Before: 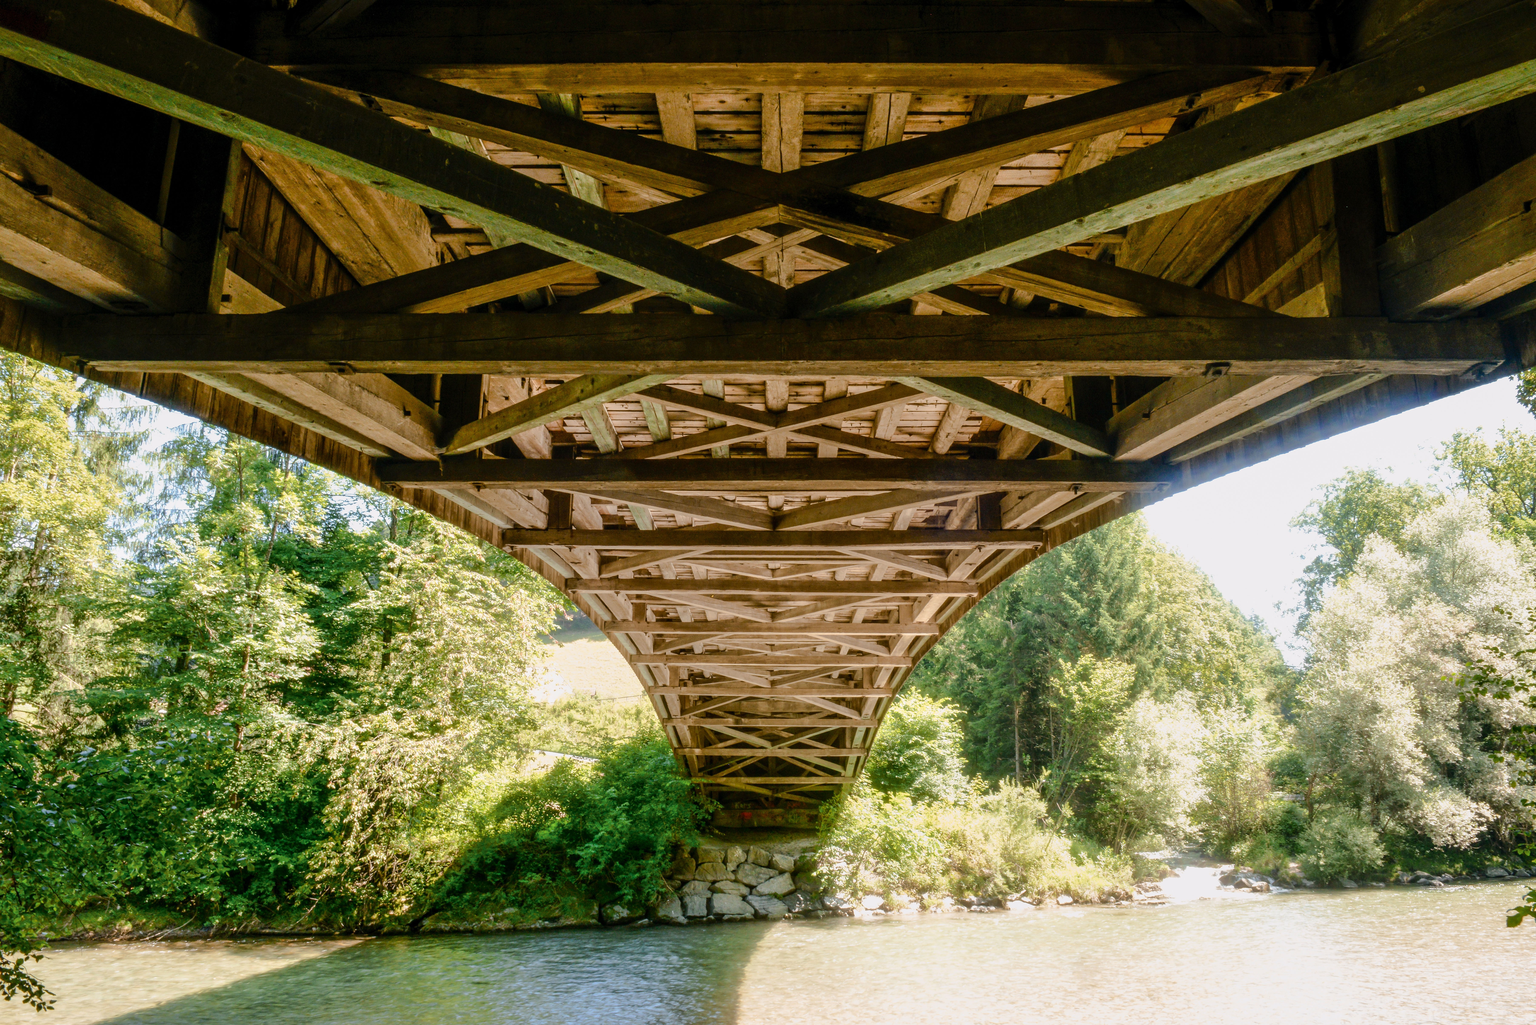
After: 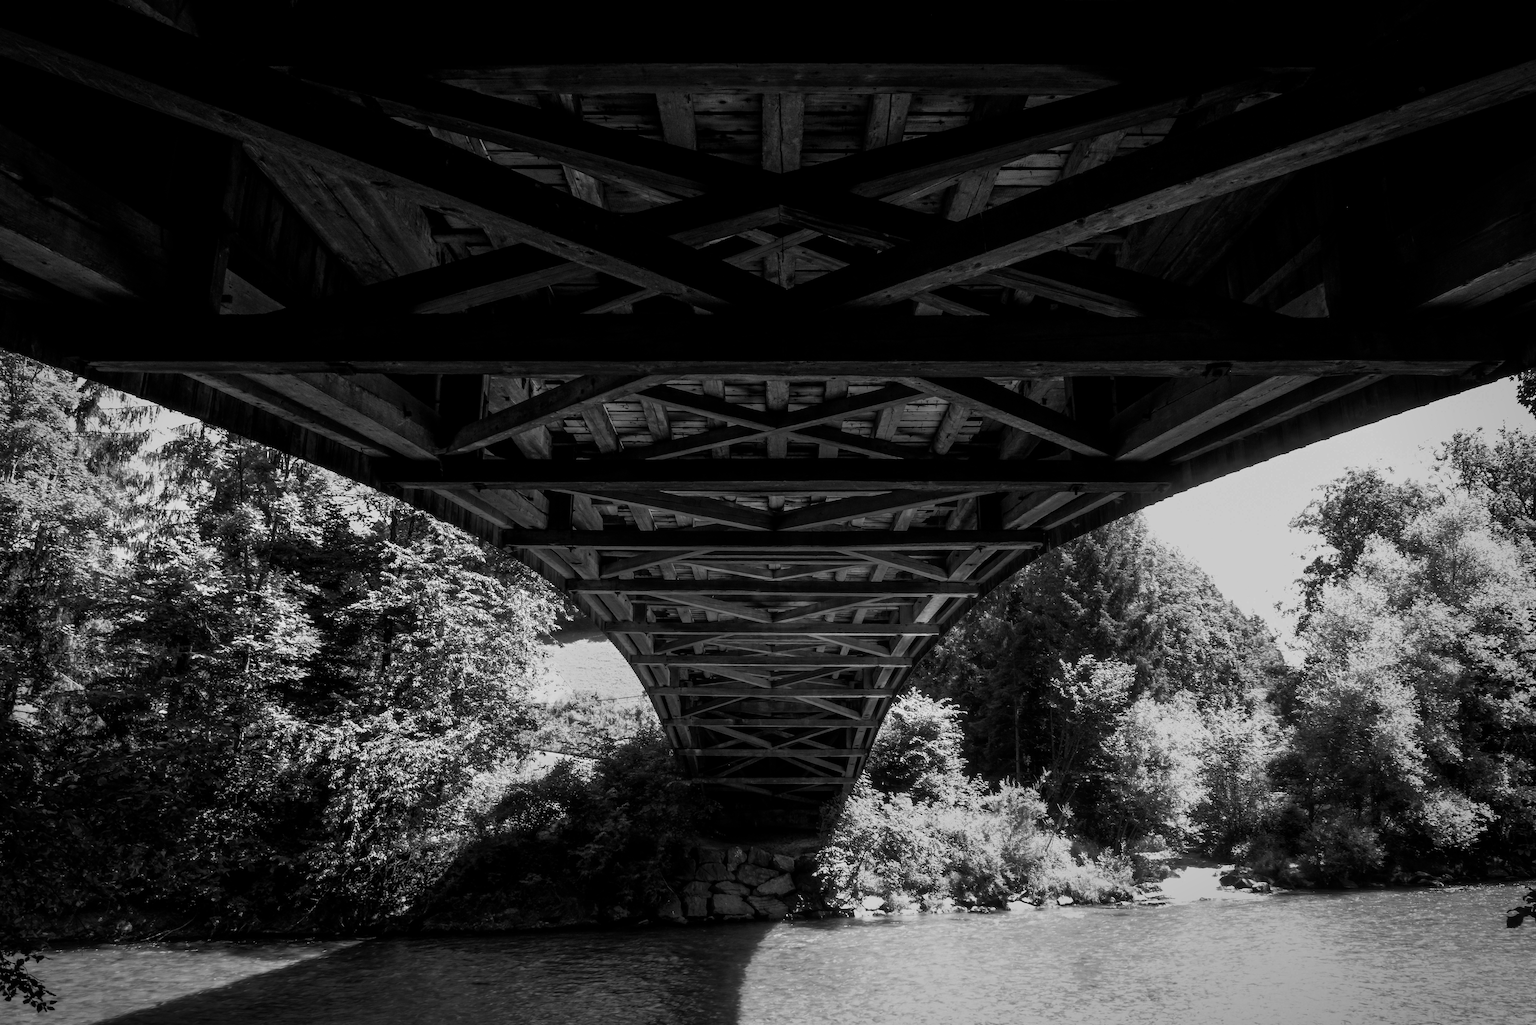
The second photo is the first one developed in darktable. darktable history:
color zones: curves: ch0 [(0.099, 0.624) (0.257, 0.596) (0.384, 0.376) (0.529, 0.492) (0.697, 0.564) (0.768, 0.532) (0.908, 0.644)]; ch1 [(0.112, 0.564) (0.254, 0.612) (0.432, 0.676) (0.592, 0.456) (0.743, 0.684) (0.888, 0.536)]; ch2 [(0.25, 0.5) (0.469, 0.36) (0.75, 0.5)]
contrast brightness saturation: contrast 0.02, brightness -1, saturation -1
vignetting: automatic ratio true
